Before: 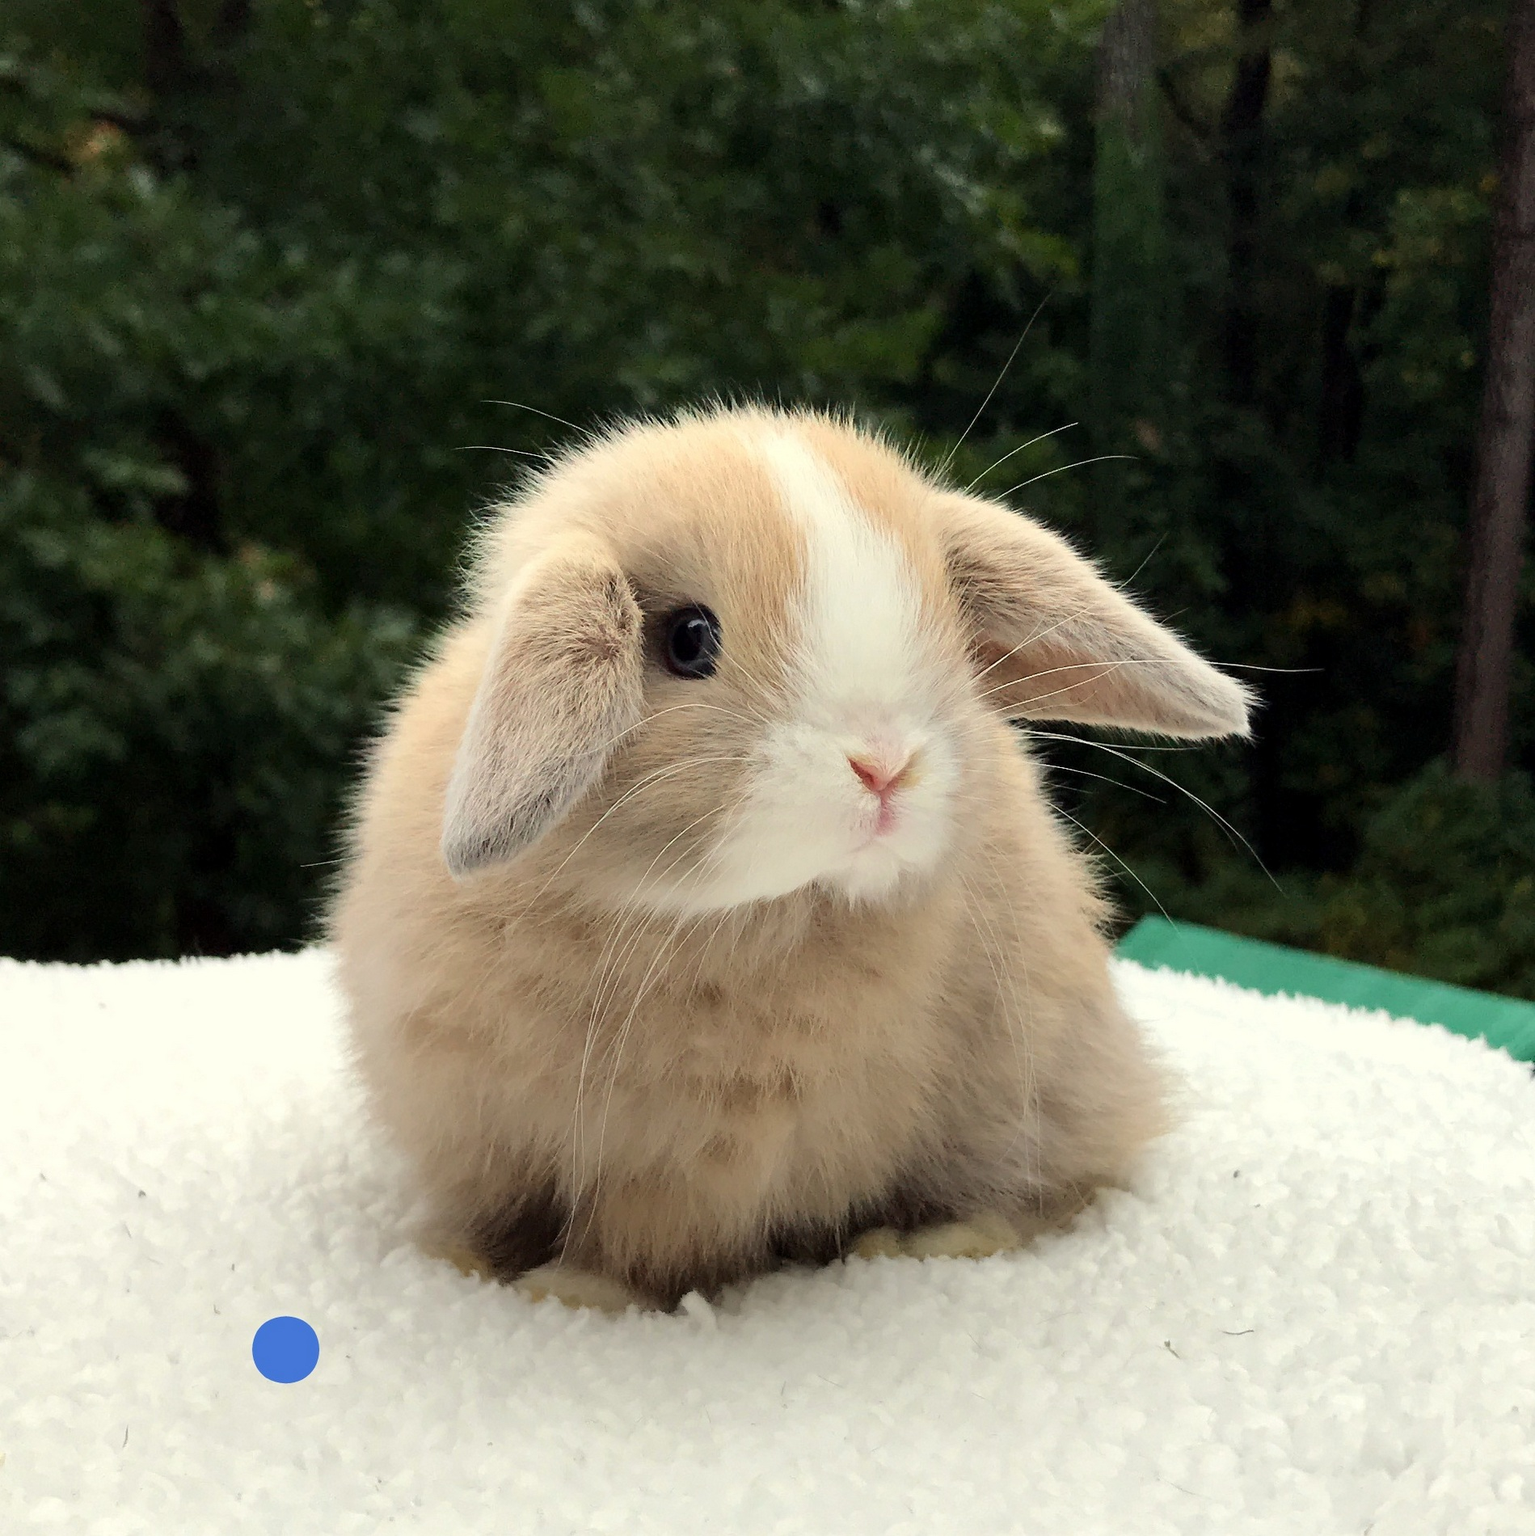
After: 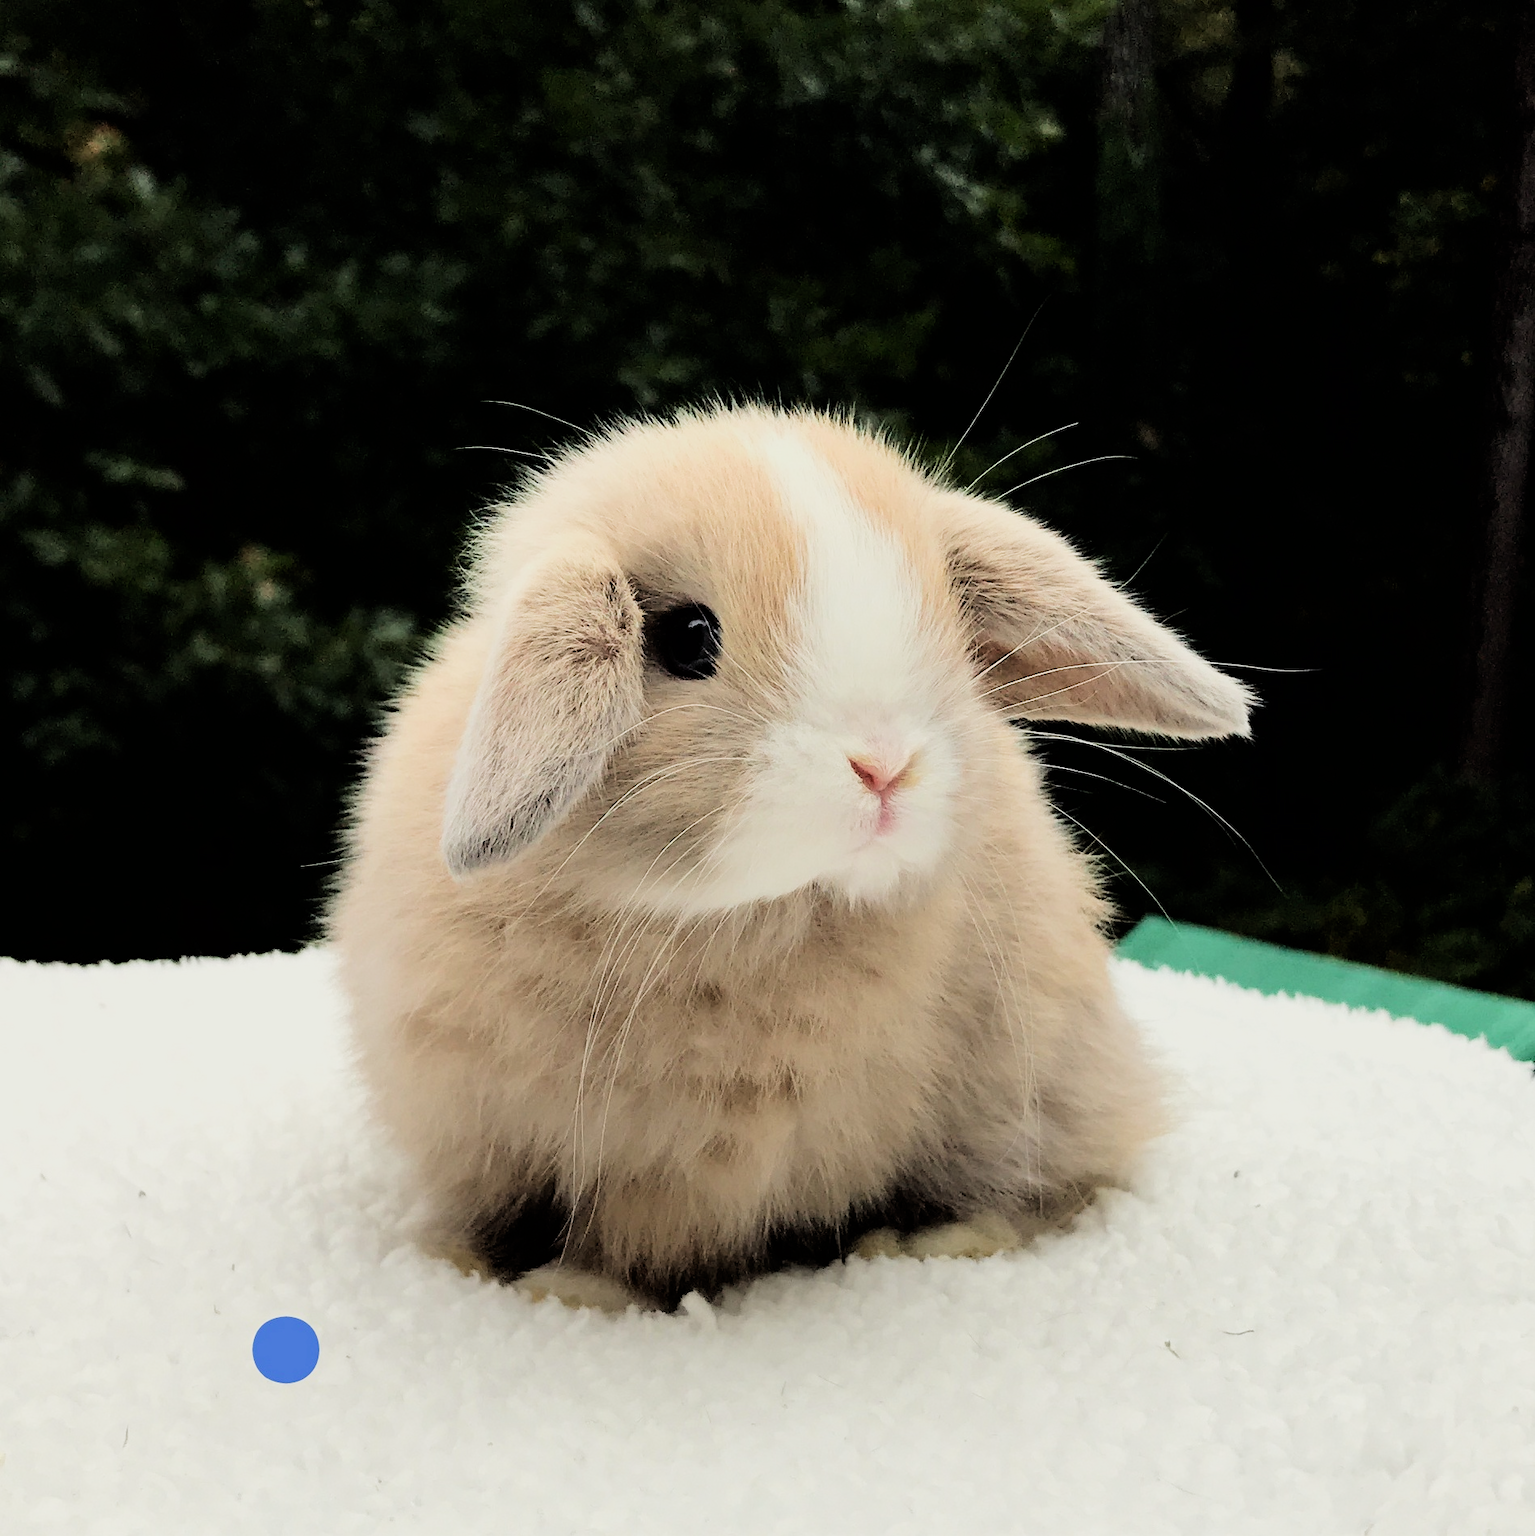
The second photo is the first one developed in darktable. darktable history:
filmic rgb: black relative exposure -5 EV, hardness 2.88, contrast 1.4, highlights saturation mix -30%
exposure: exposure 0.127 EV, compensate highlight preservation false
